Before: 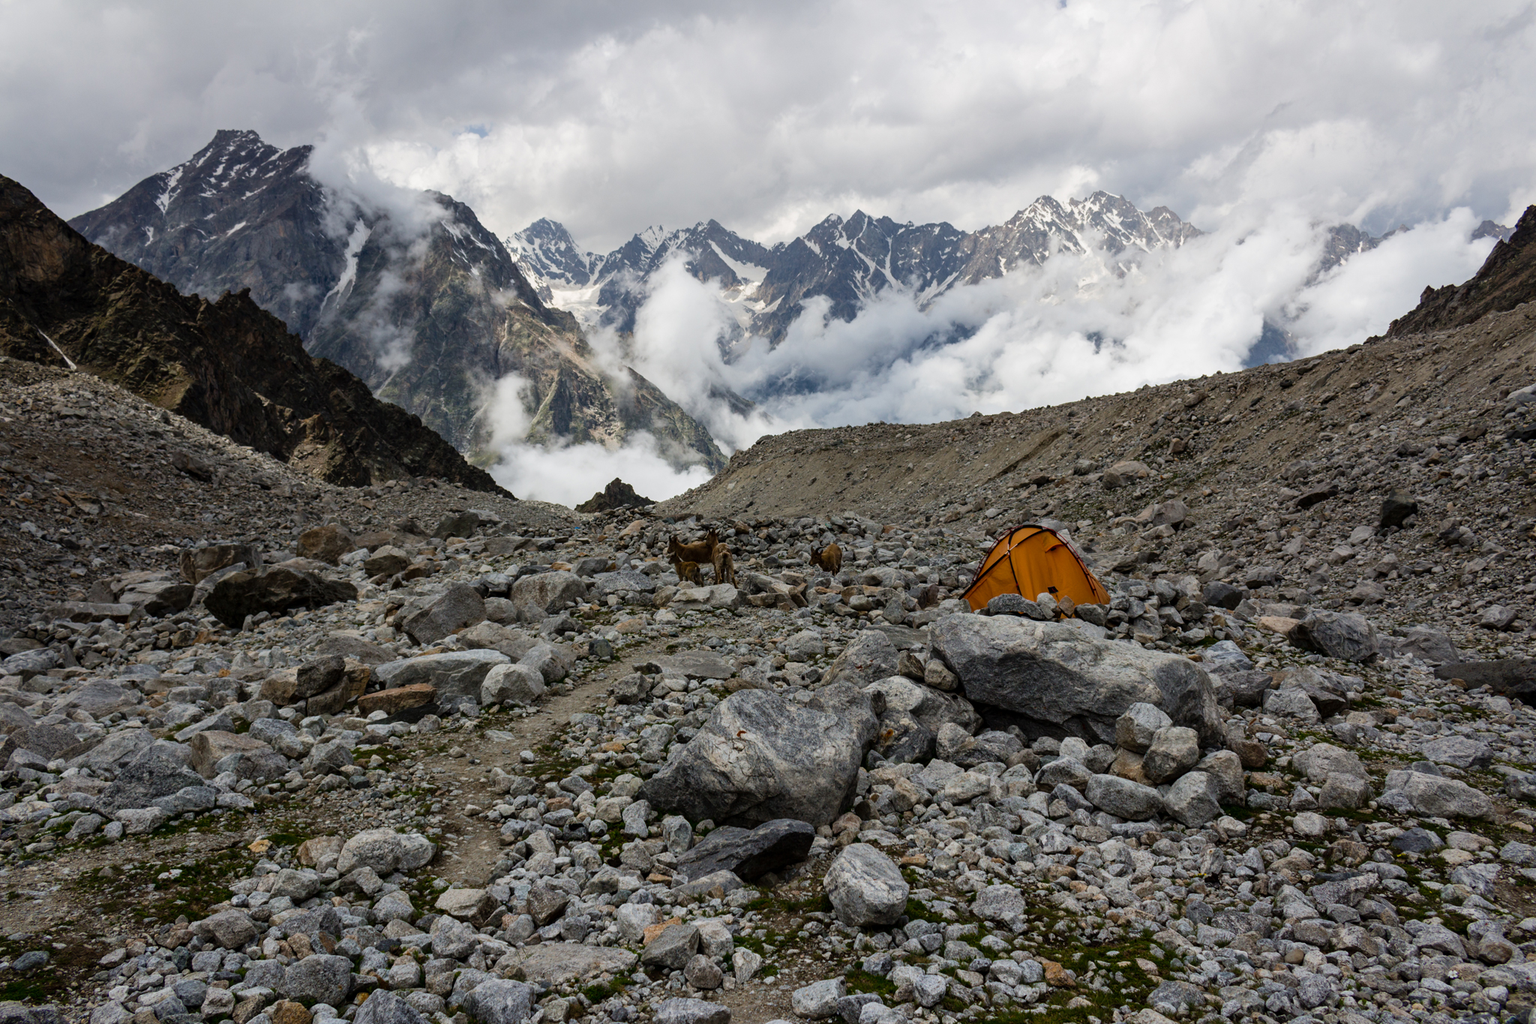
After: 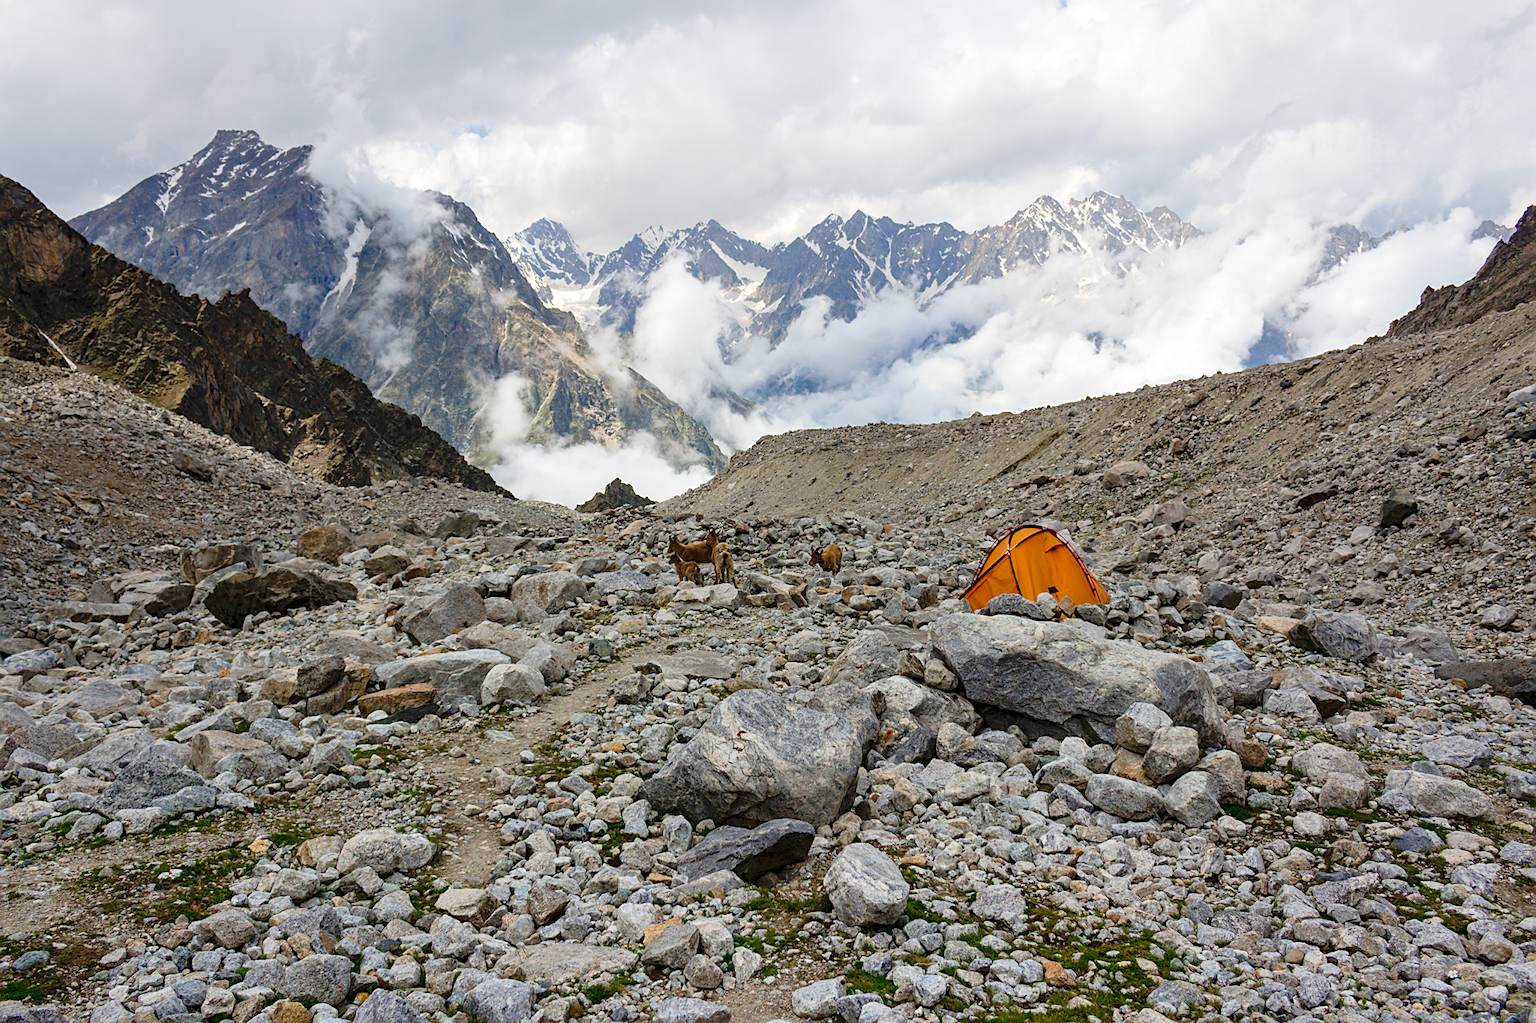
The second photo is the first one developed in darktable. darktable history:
sharpen: on, module defaults
levels: levels [0, 0.397, 0.955]
